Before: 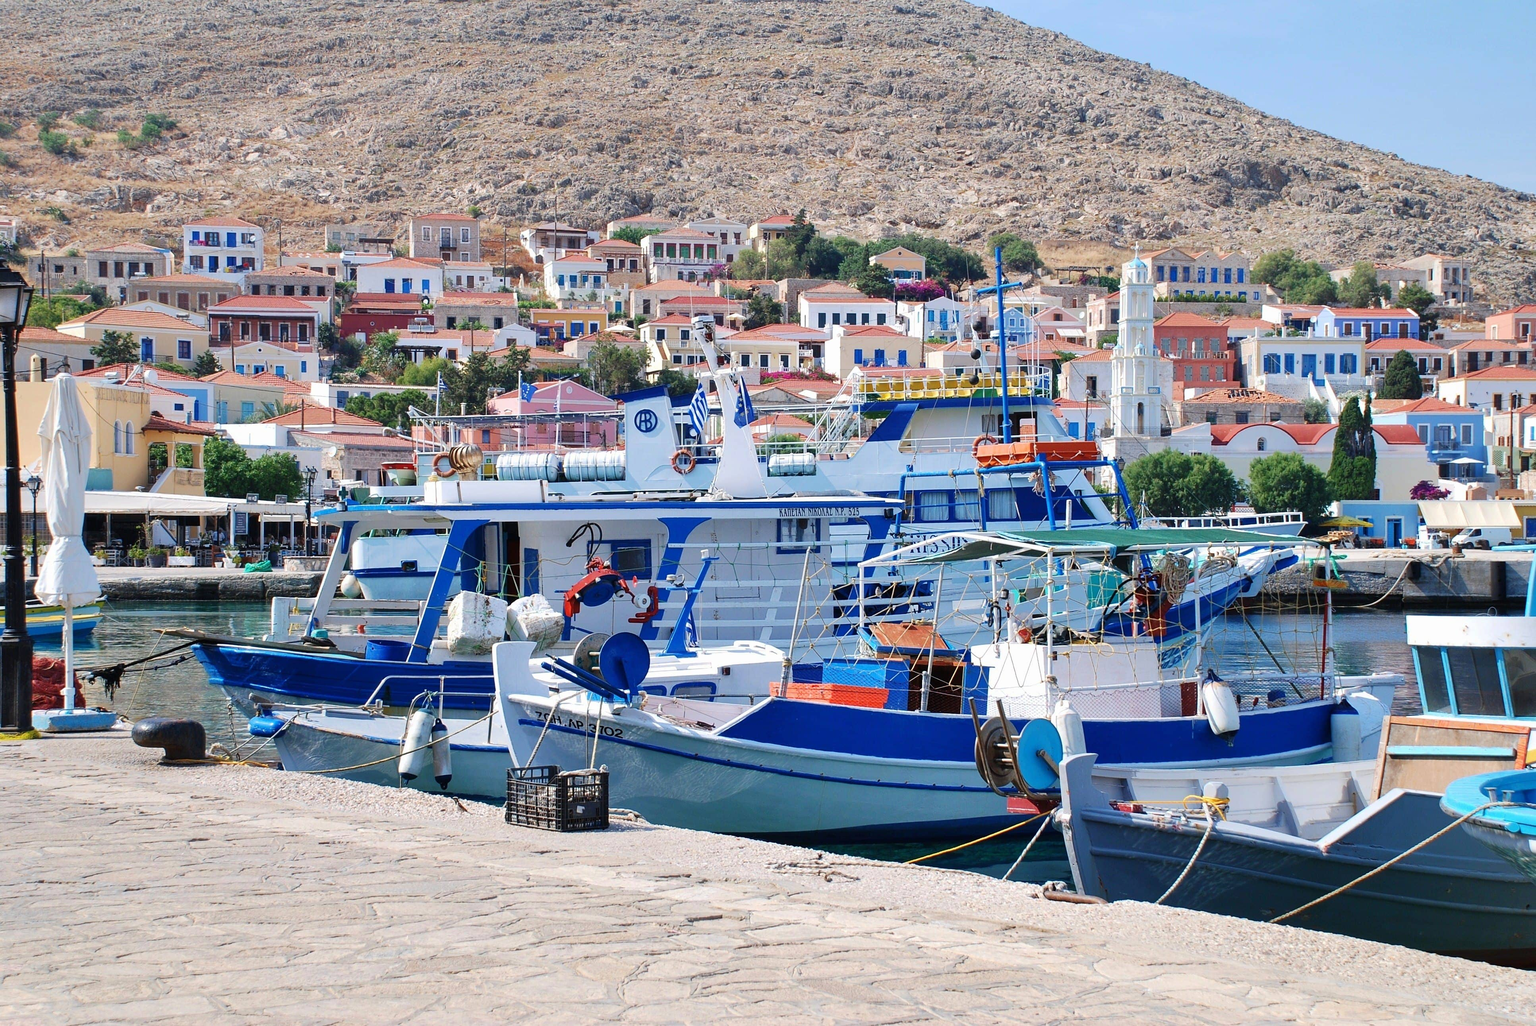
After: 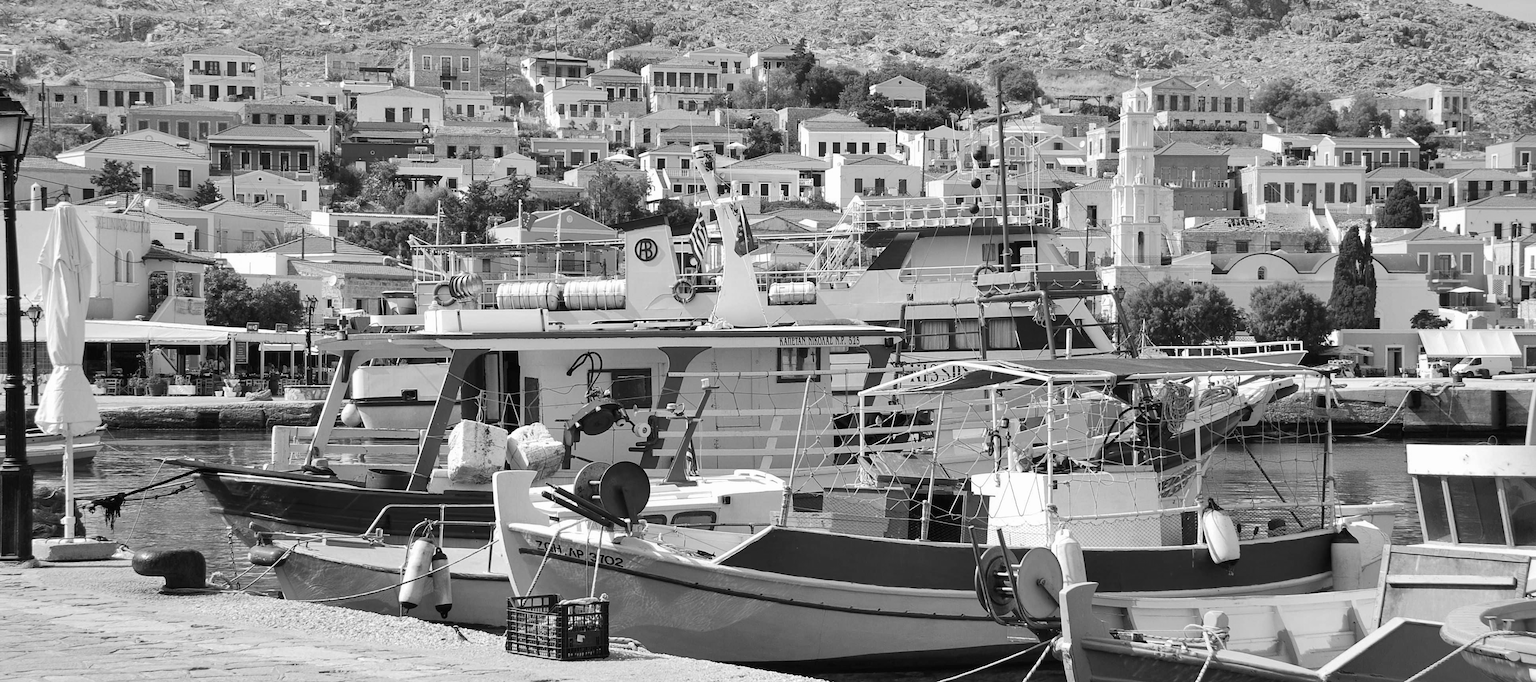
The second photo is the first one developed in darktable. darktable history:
crop: top 16.727%, bottom 16.727%
monochrome: a 2.21, b -1.33, size 2.2
